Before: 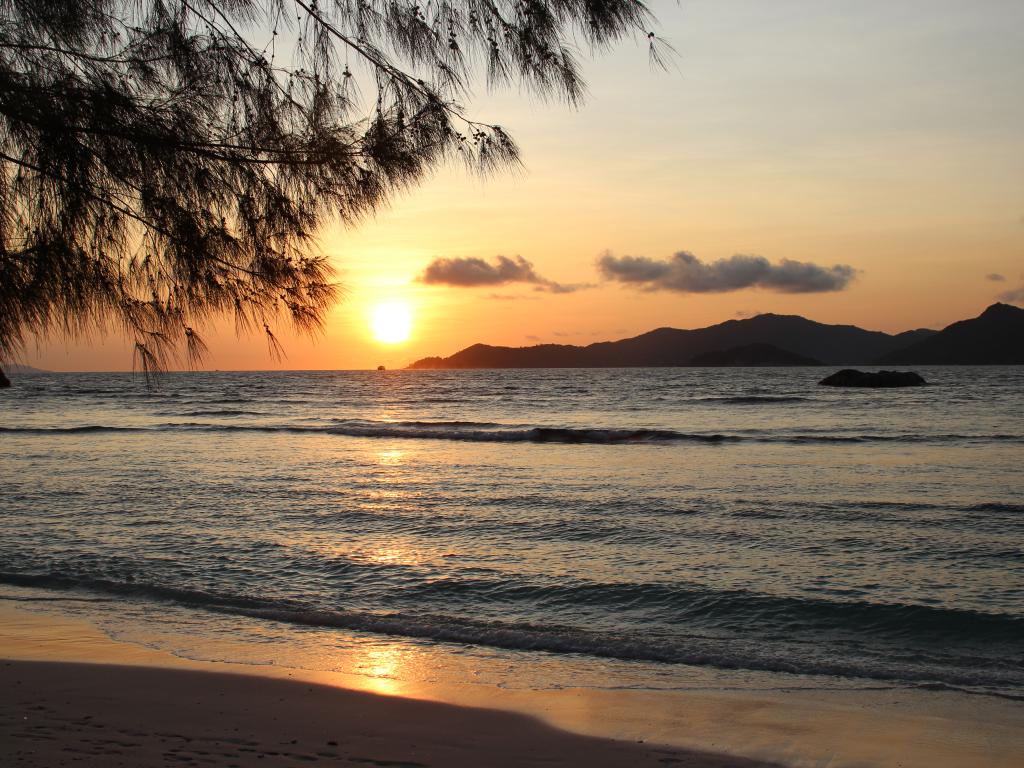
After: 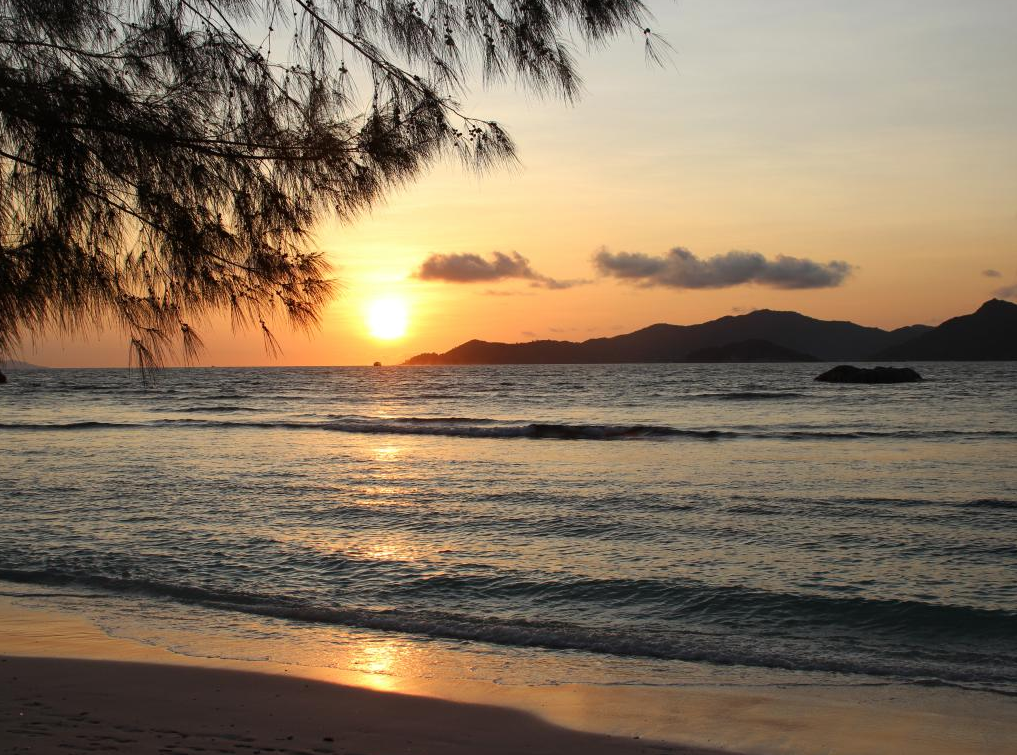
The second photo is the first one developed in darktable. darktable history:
crop: left 0.464%, top 0.643%, right 0.138%, bottom 0.962%
tone equalizer: edges refinement/feathering 500, mask exposure compensation -1.57 EV, preserve details no
color correction: highlights a* -0.253, highlights b* -0.137
